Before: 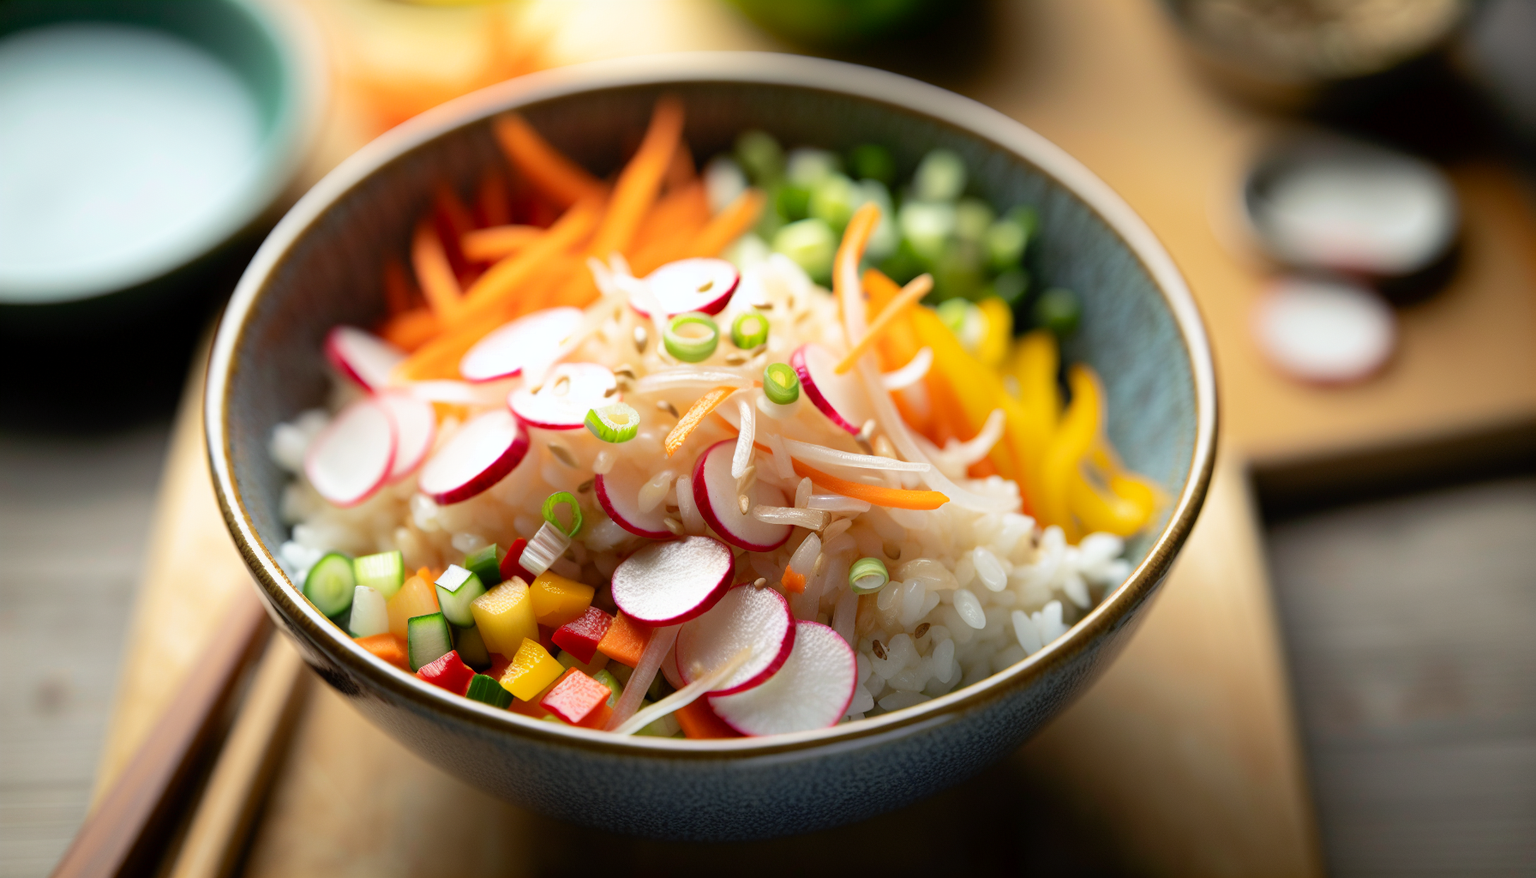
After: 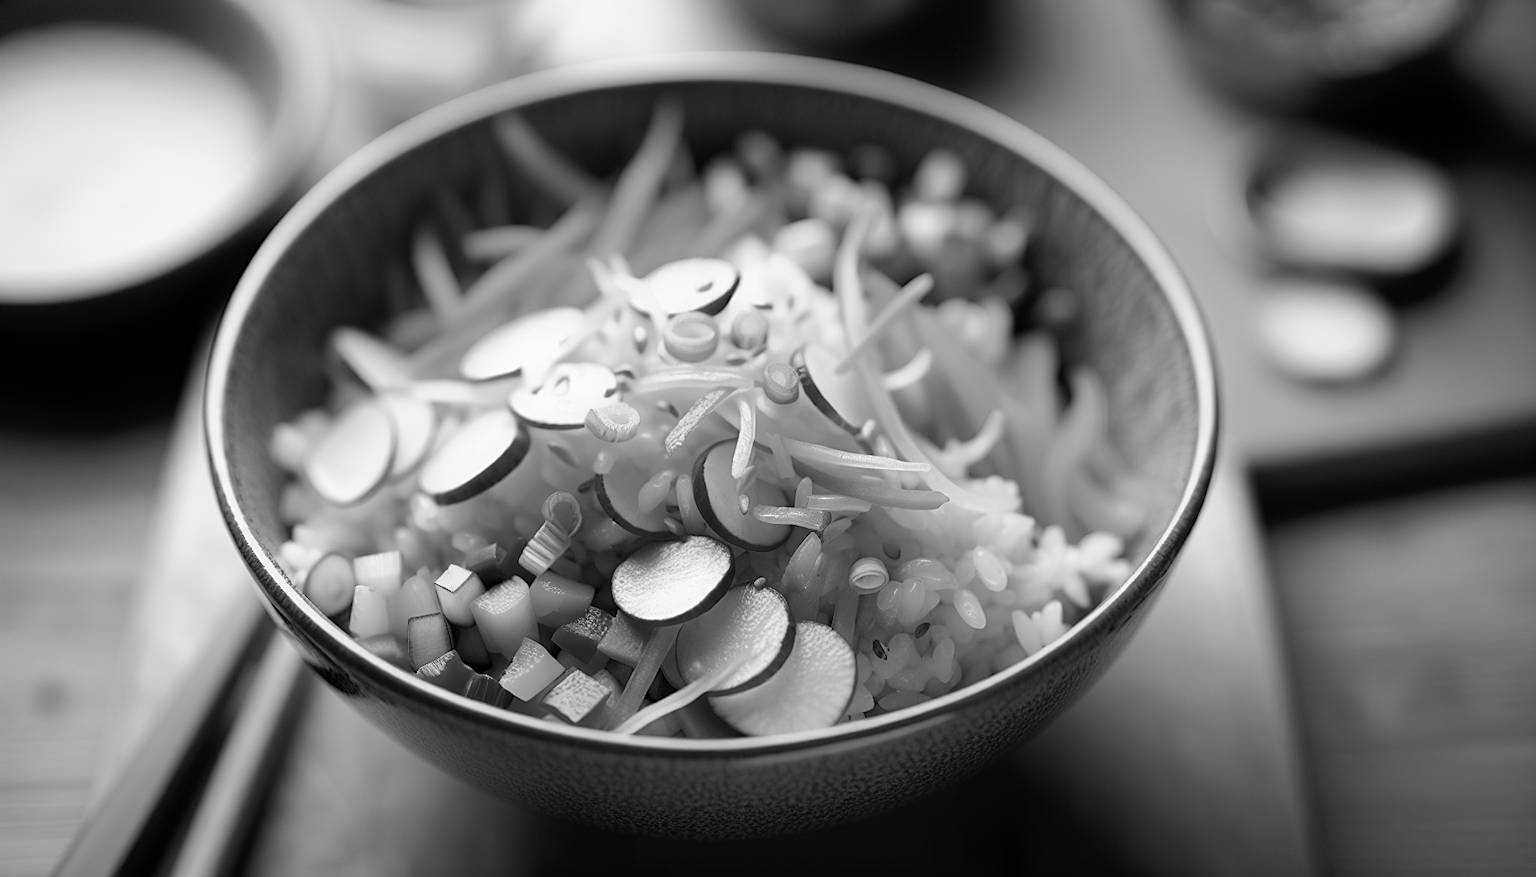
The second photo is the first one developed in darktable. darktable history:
white balance: red 0.766, blue 1.537
monochrome: a 14.95, b -89.96
sharpen: on, module defaults
